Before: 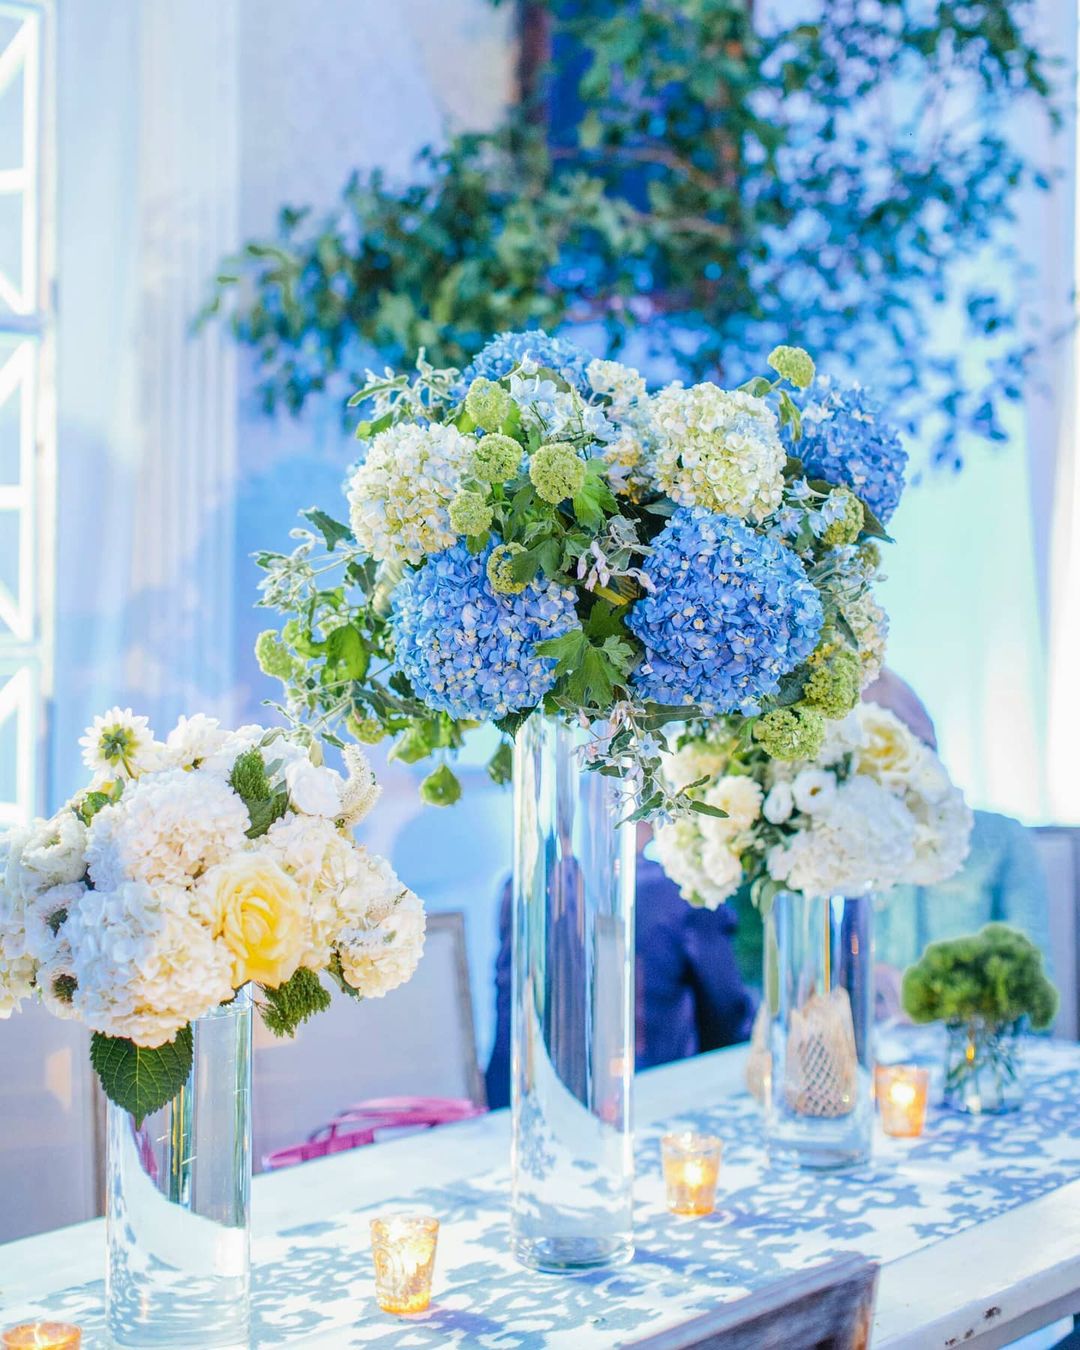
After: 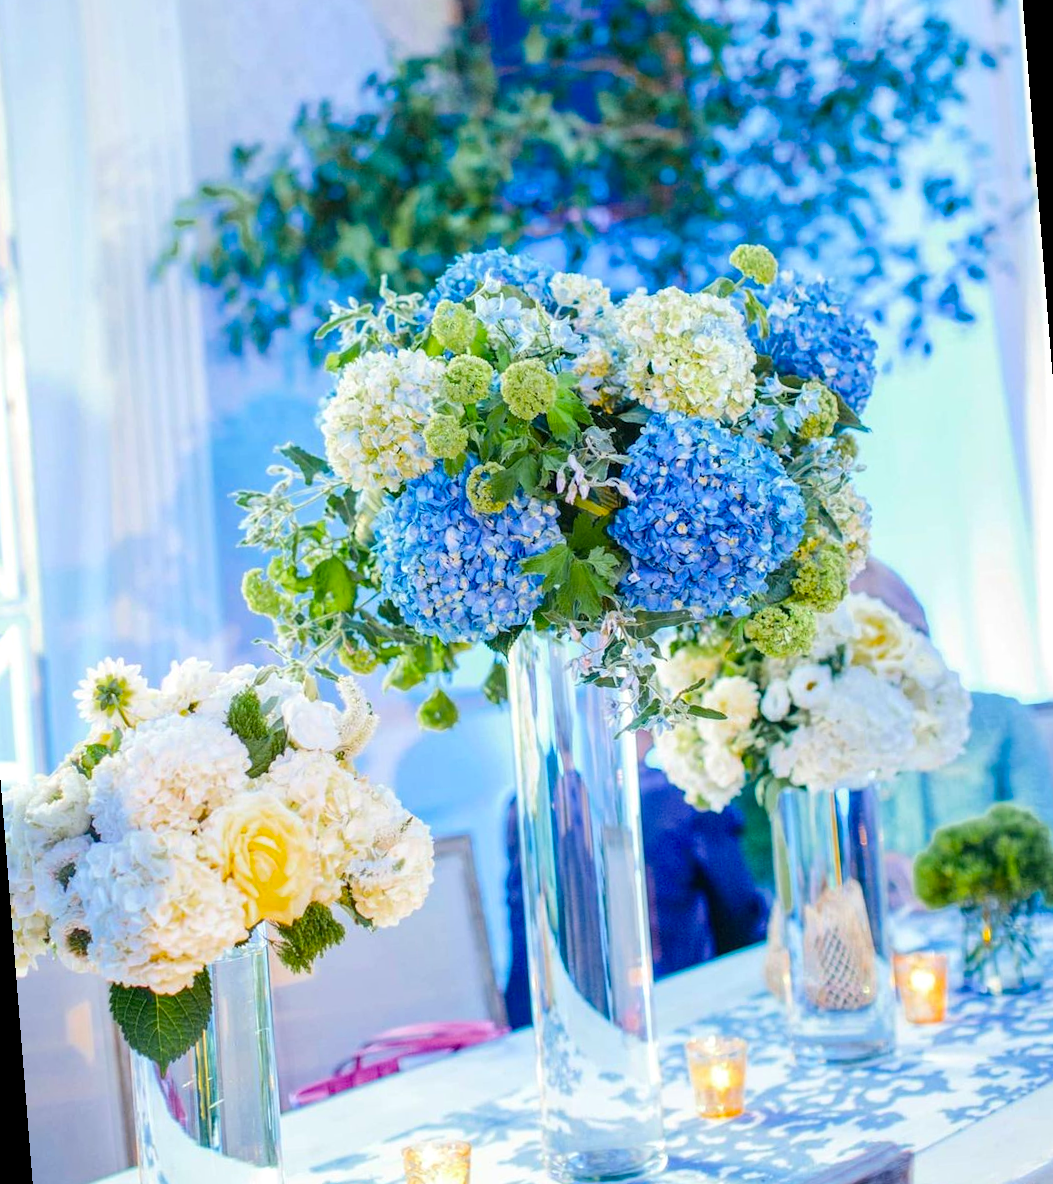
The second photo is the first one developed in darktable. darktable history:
color balance rgb: linear chroma grading › global chroma 10%, perceptual saturation grading › global saturation 5%, perceptual brilliance grading › global brilliance 4%, global vibrance 7%, saturation formula JzAzBz (2021)
rotate and perspective: rotation -4.57°, crop left 0.054, crop right 0.944, crop top 0.087, crop bottom 0.914
